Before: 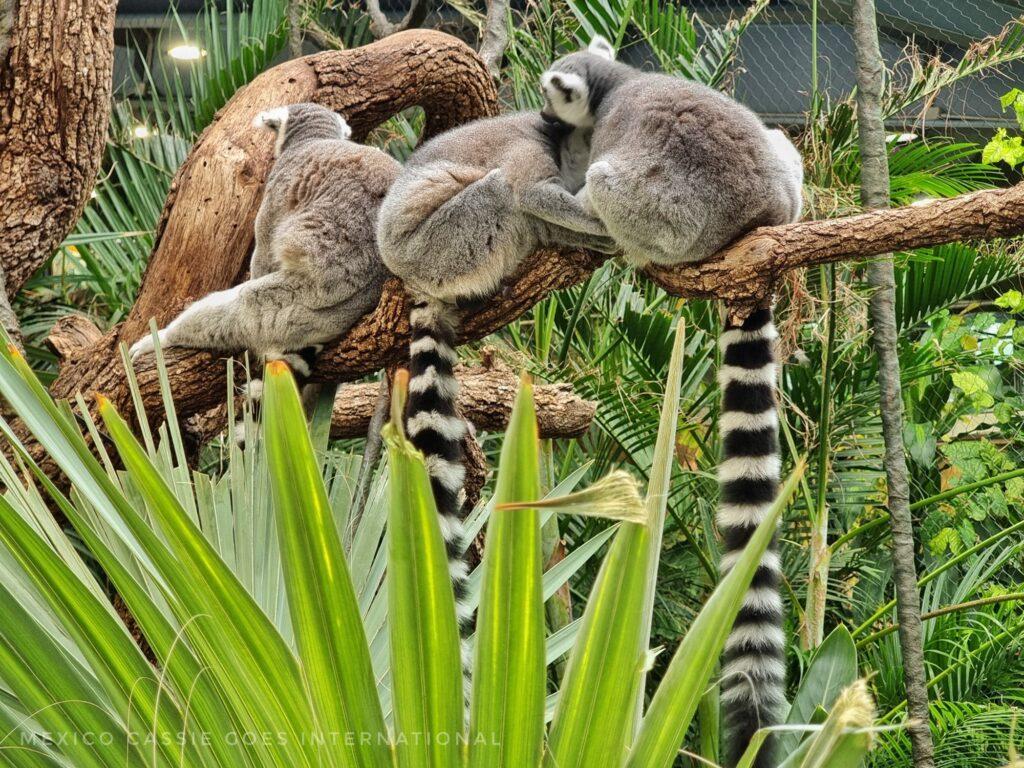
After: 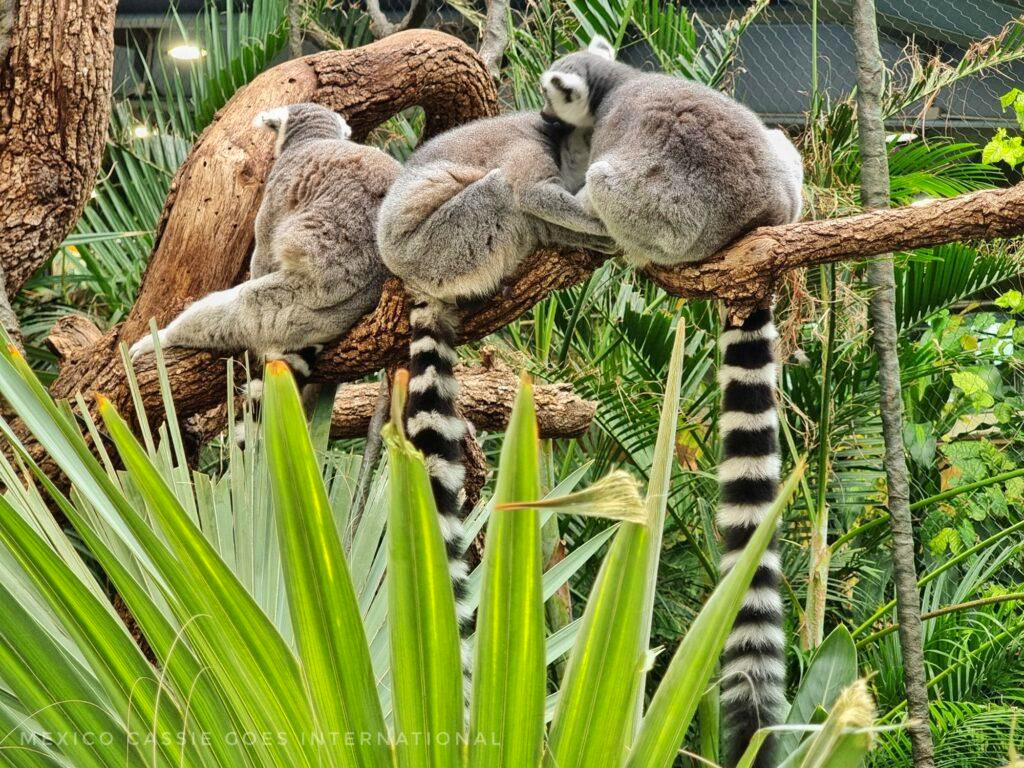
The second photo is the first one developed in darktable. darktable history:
contrast brightness saturation: contrast 0.101, brightness 0.033, saturation 0.086
